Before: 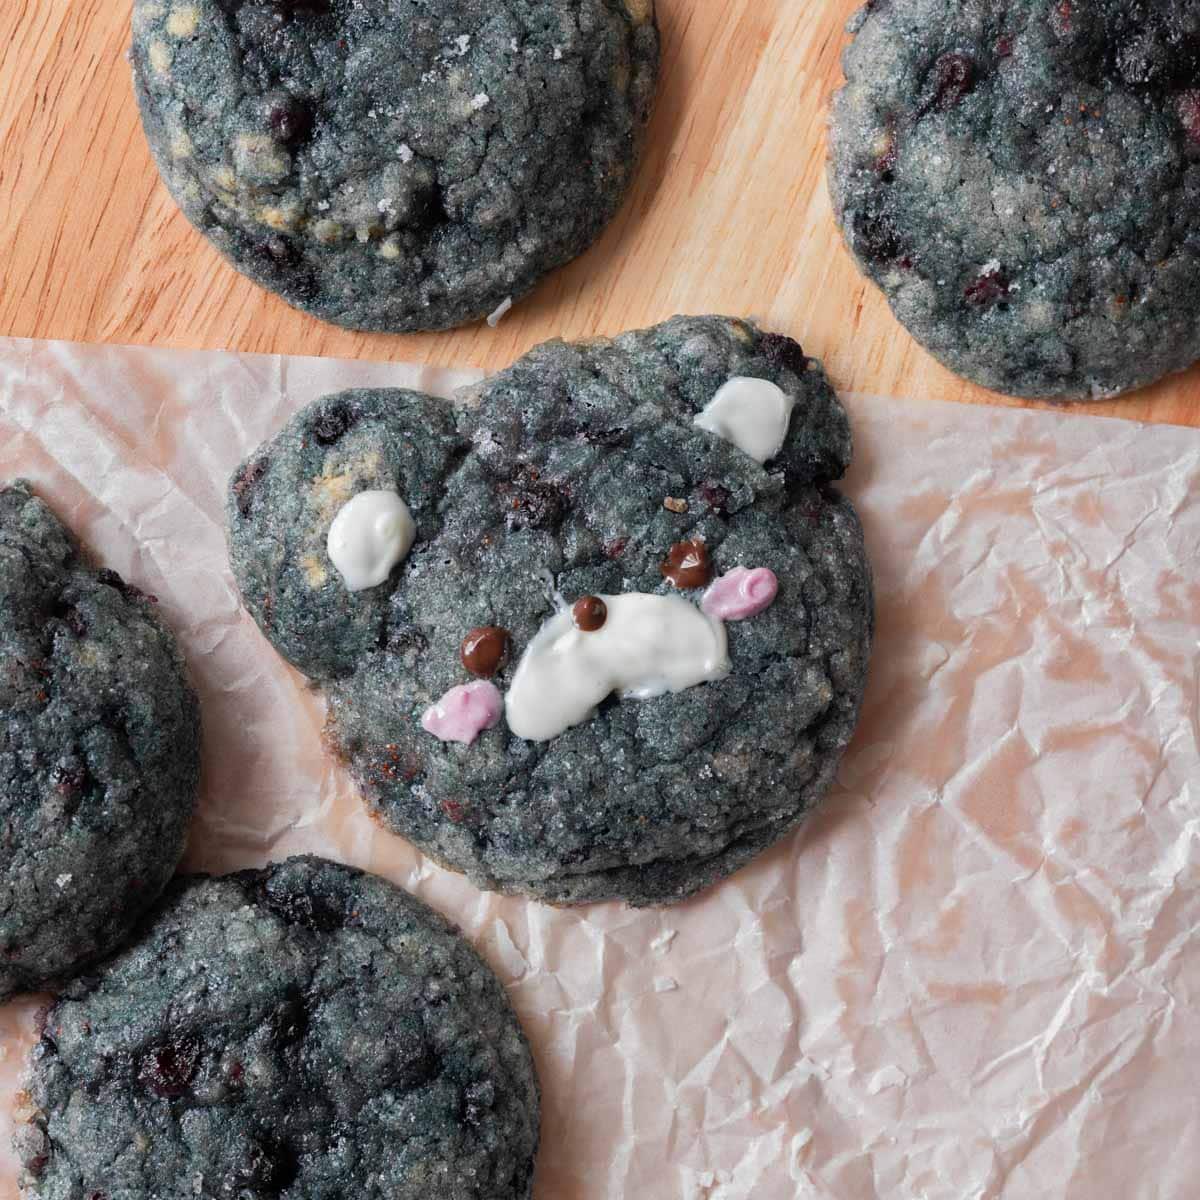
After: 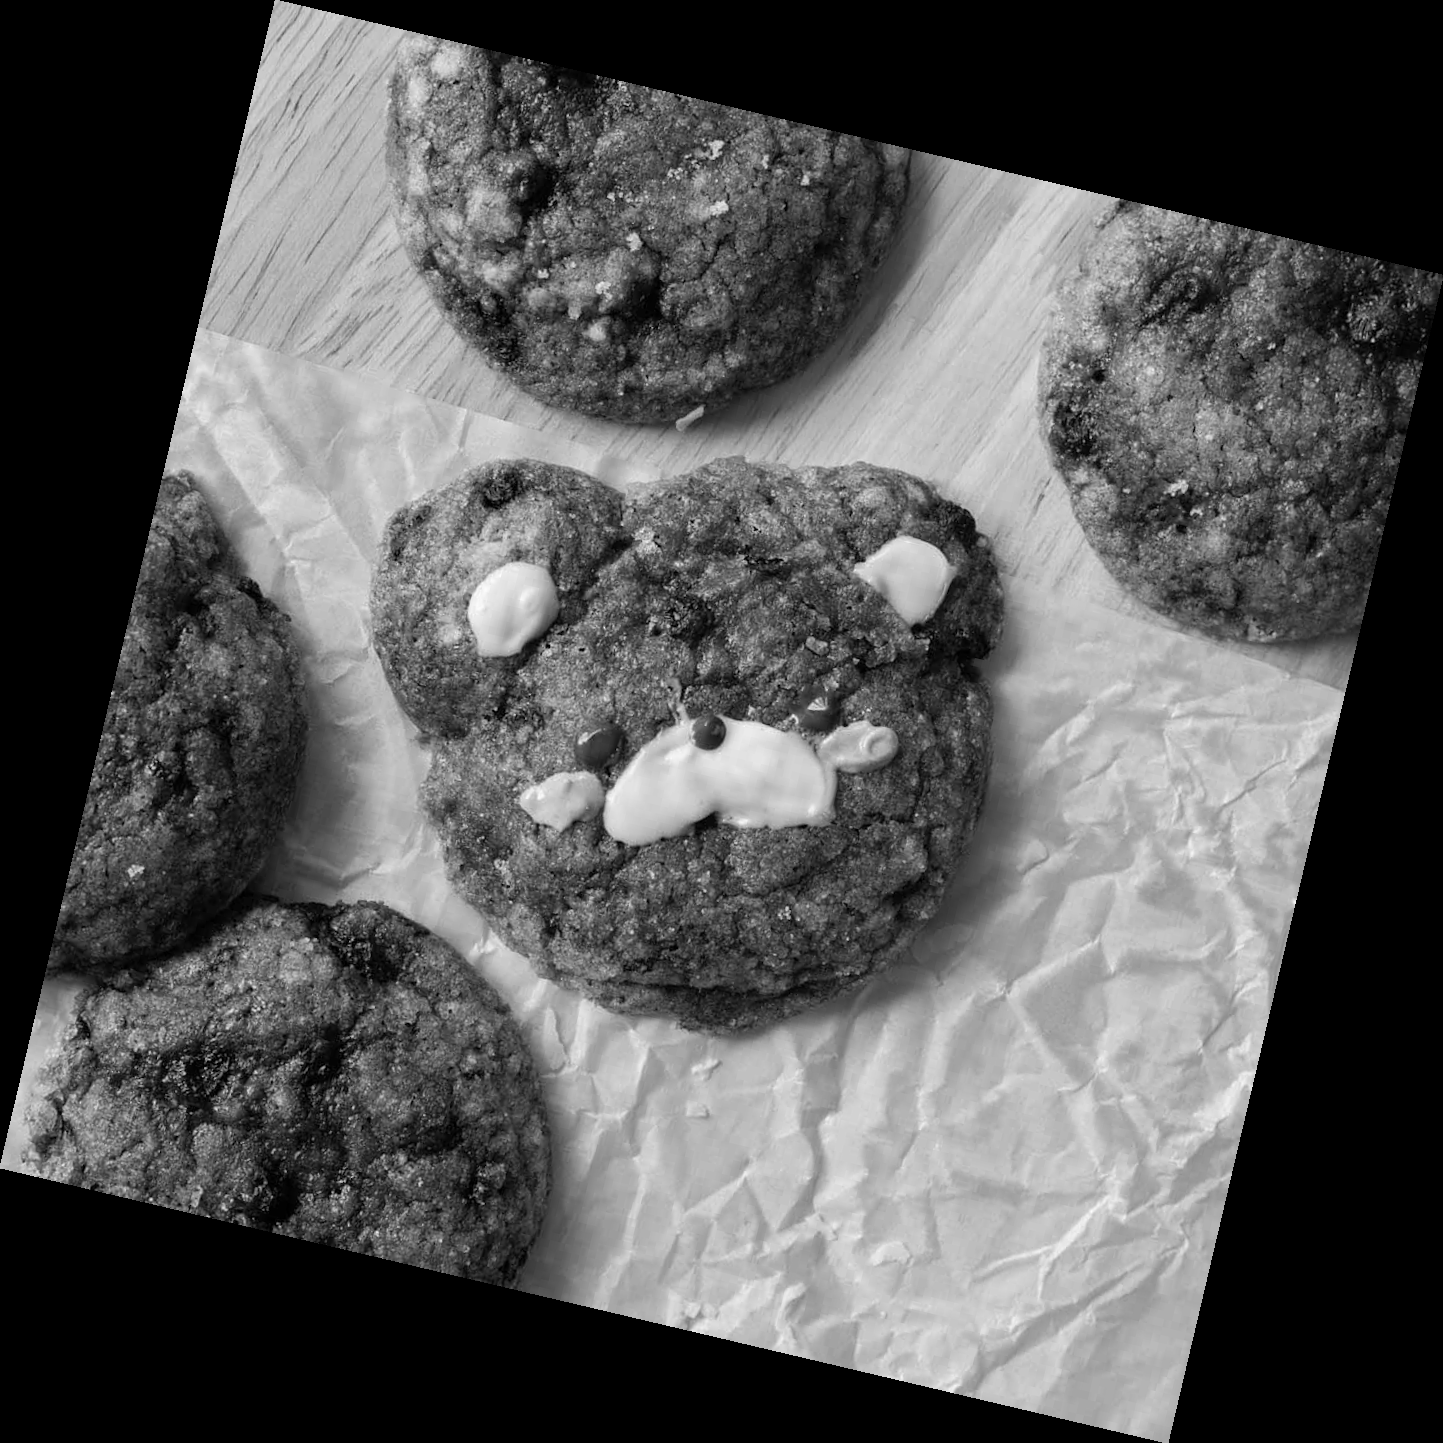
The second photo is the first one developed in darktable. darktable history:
monochrome: on, module defaults
rotate and perspective: rotation 13.27°, automatic cropping off
